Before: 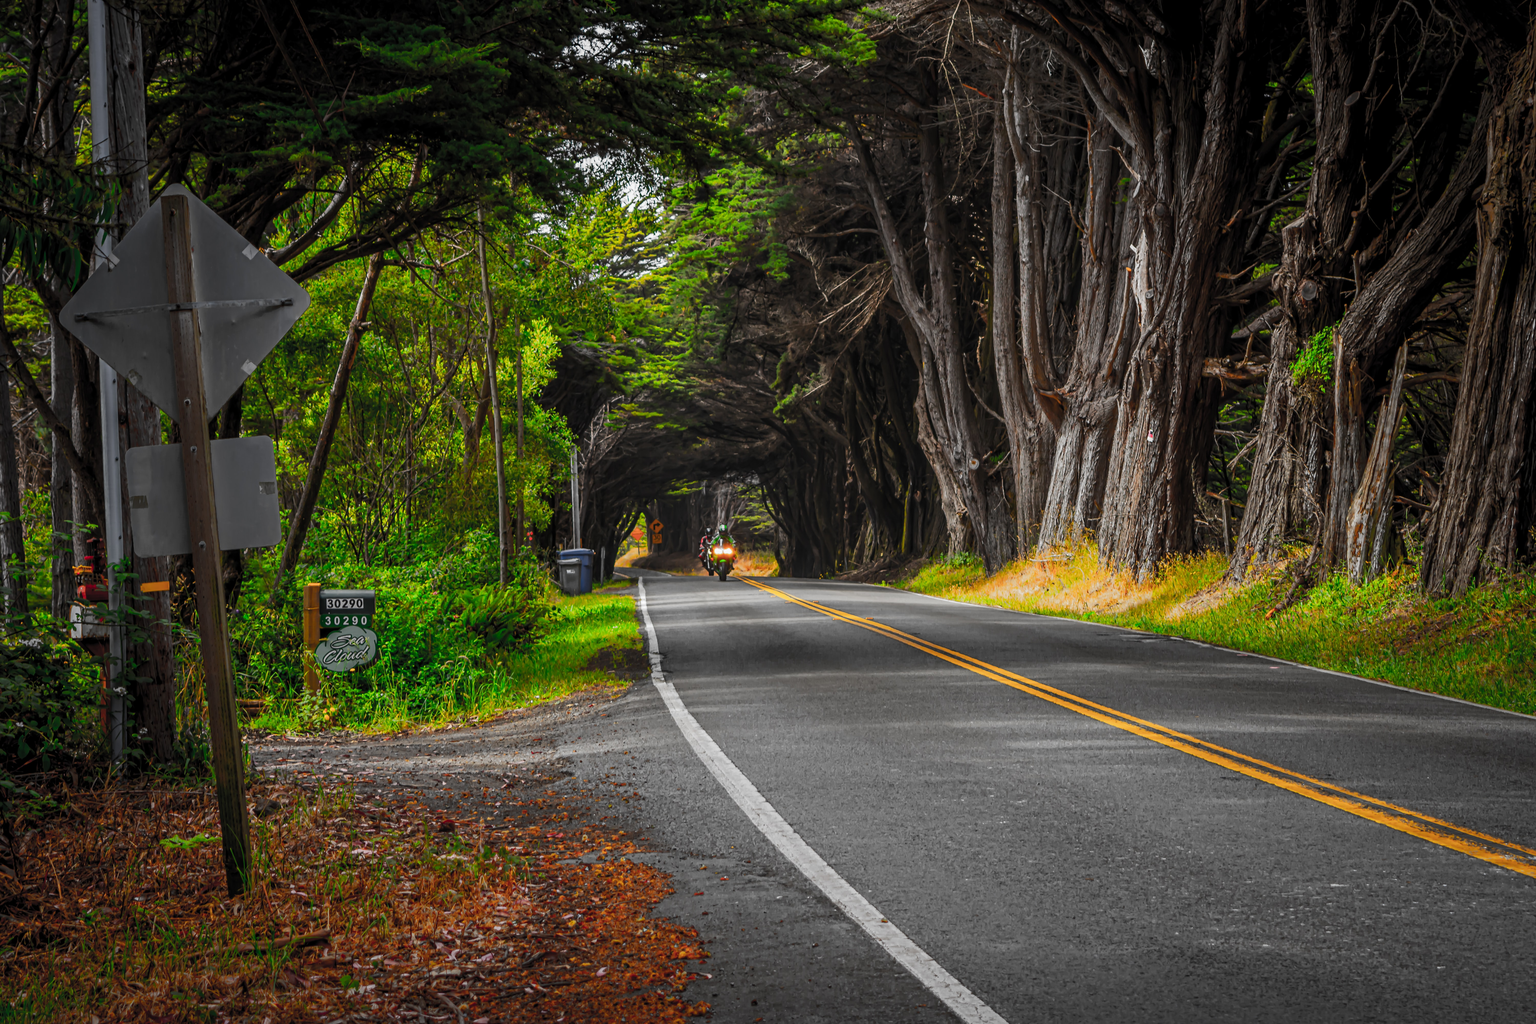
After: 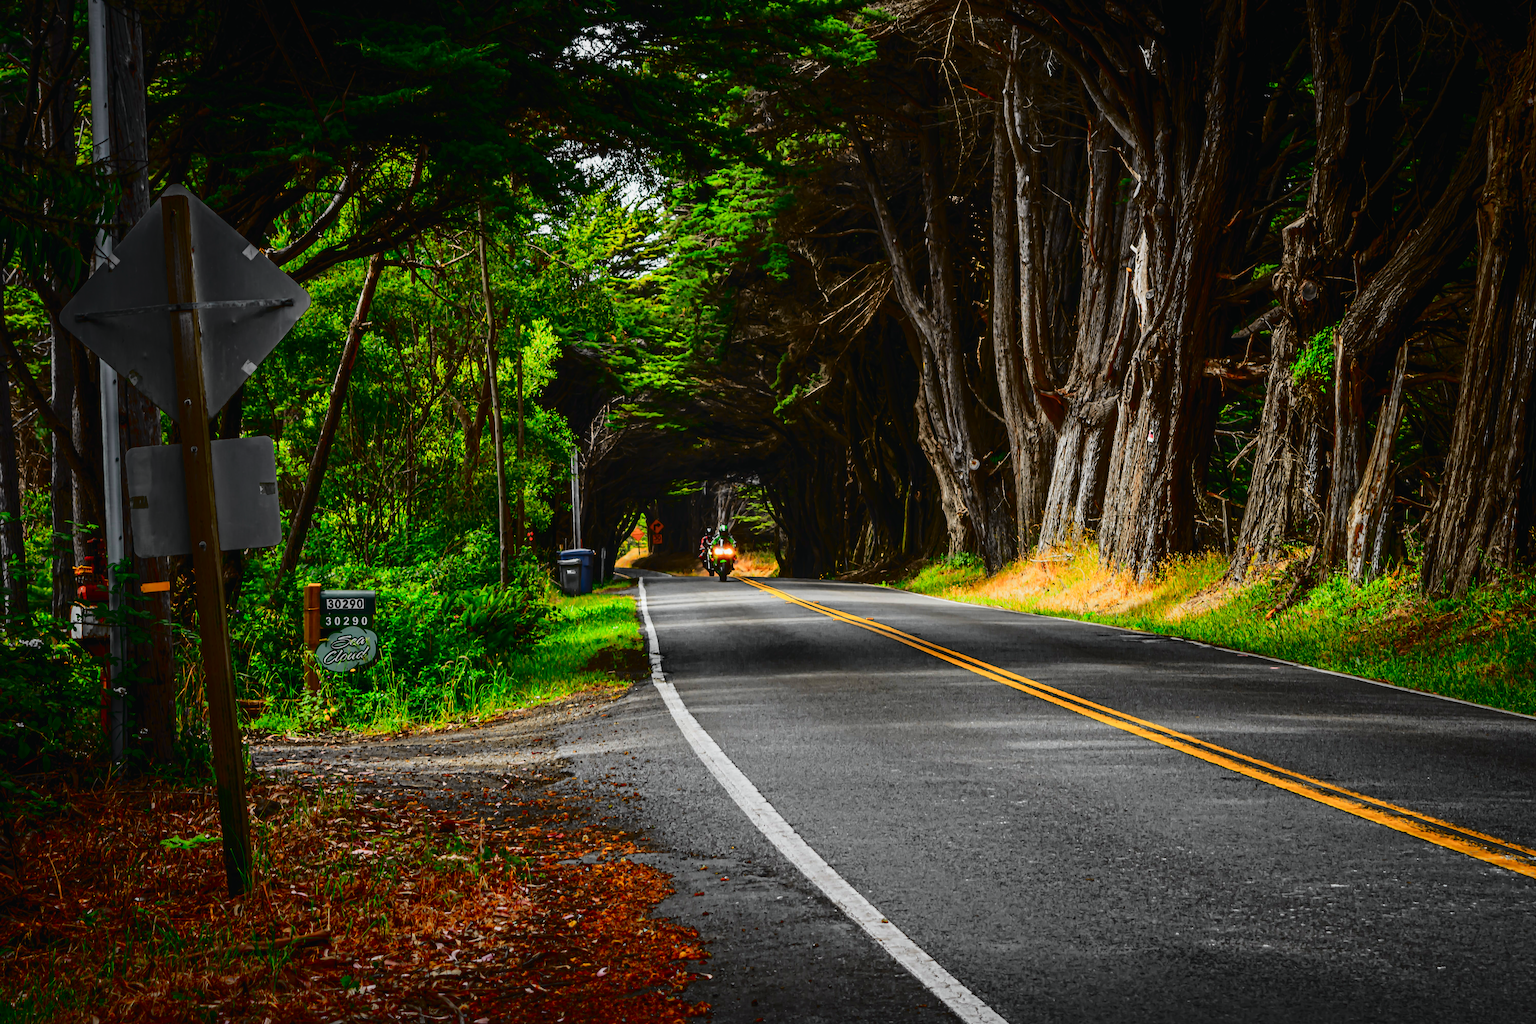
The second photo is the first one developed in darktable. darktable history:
tone curve: curves: ch0 [(0, 0.014) (0.17, 0.099) (0.392, 0.438) (0.725, 0.828) (0.872, 0.918) (1, 0.981)]; ch1 [(0, 0) (0.402, 0.36) (0.488, 0.466) (0.5, 0.499) (0.515, 0.515) (0.574, 0.595) (0.619, 0.65) (0.701, 0.725) (1, 1)]; ch2 [(0, 0) (0.432, 0.422) (0.486, 0.49) (0.503, 0.503) (0.523, 0.554) (0.562, 0.606) (0.644, 0.694) (0.717, 0.753) (1, 0.991)], color space Lab, independent channels
contrast brightness saturation: brightness -0.09
